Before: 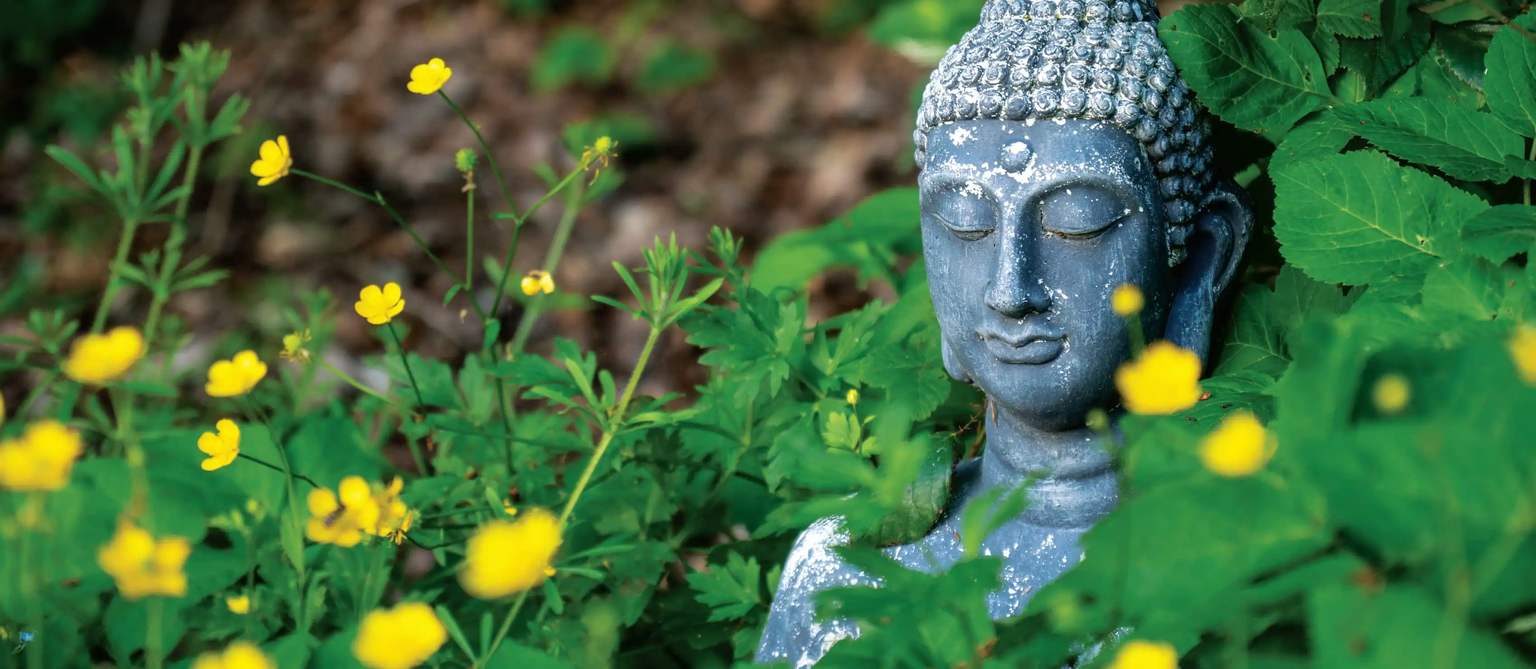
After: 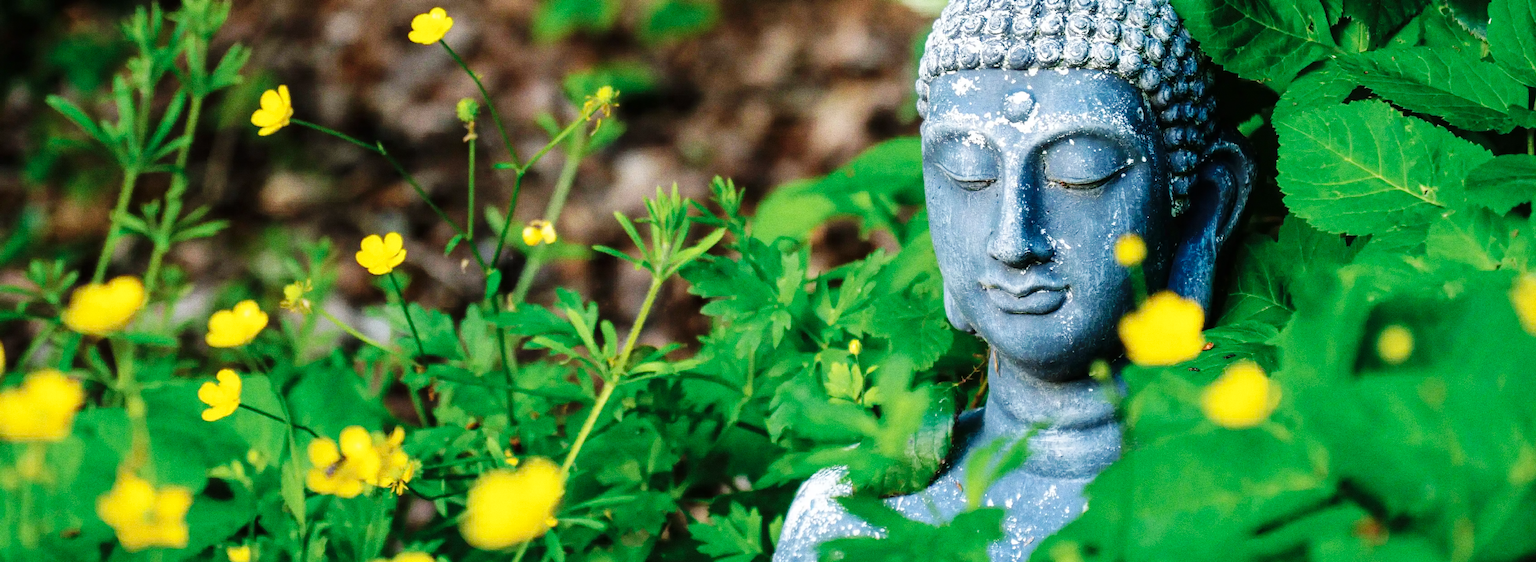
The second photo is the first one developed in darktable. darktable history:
grain: coarseness 0.09 ISO, strength 40%
base curve: curves: ch0 [(0, 0) (0.036, 0.025) (0.121, 0.166) (0.206, 0.329) (0.605, 0.79) (1, 1)], preserve colors none
crop: top 7.625%, bottom 8.027%
